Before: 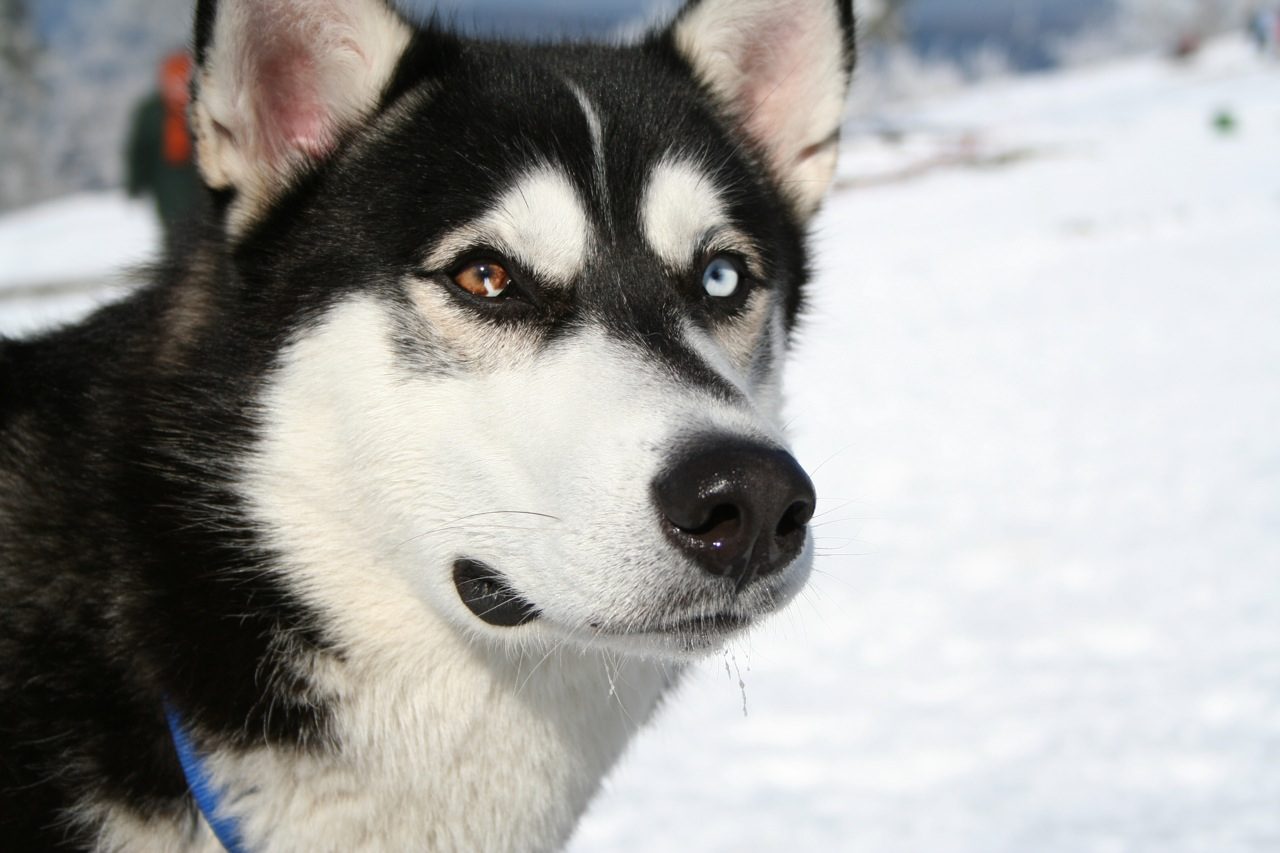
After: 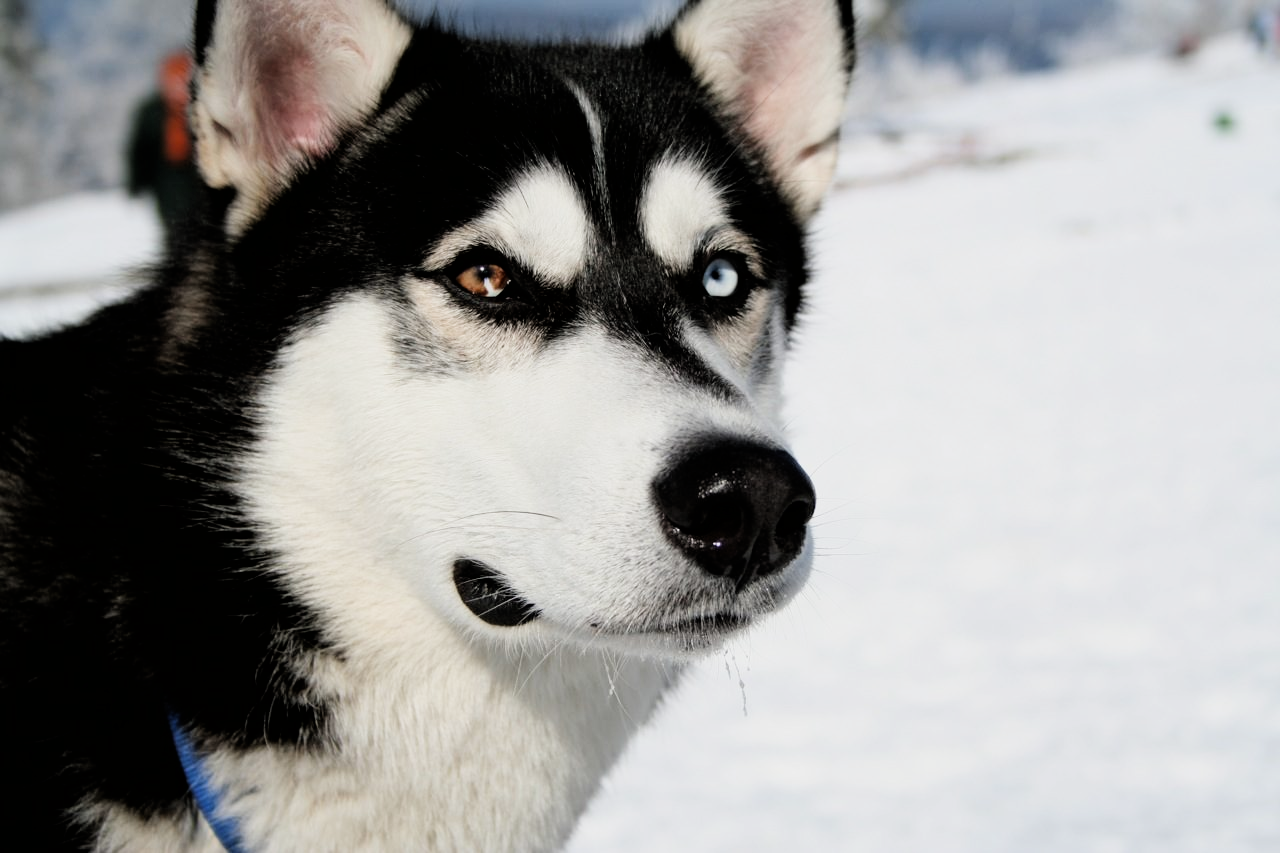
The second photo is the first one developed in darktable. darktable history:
filmic rgb: black relative exposure -5.03 EV, white relative exposure 3.21 EV, threshold 5.96 EV, hardness 3.43, contrast 1.191, highlights saturation mix -48.7%, enable highlight reconstruction true
exposure: black level correction 0.001, compensate highlight preservation false
